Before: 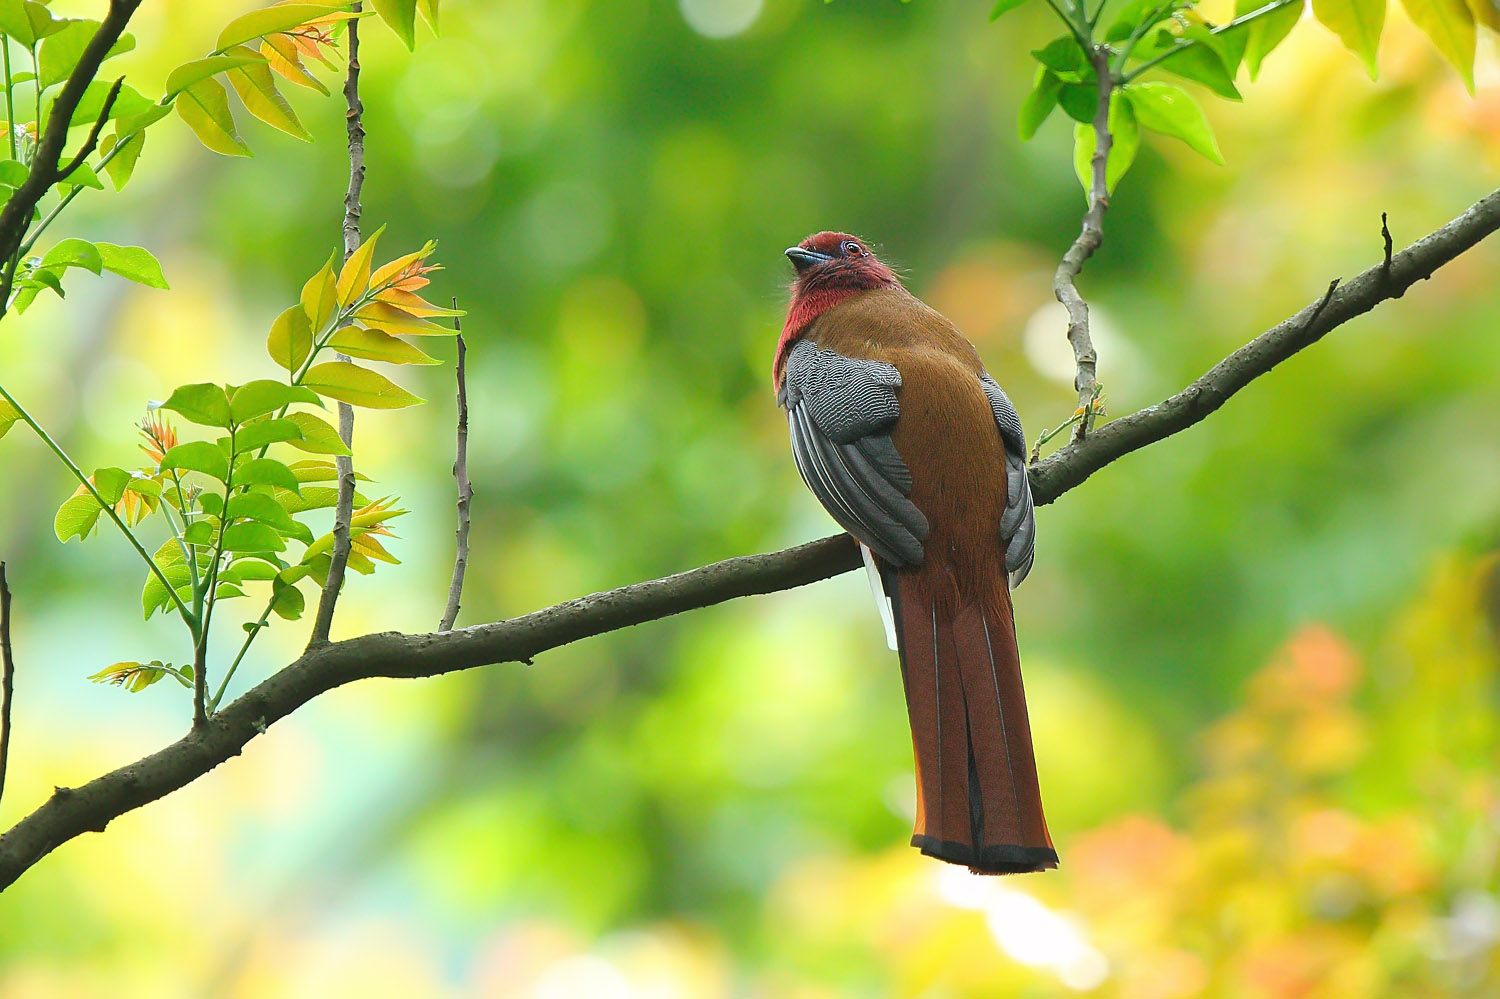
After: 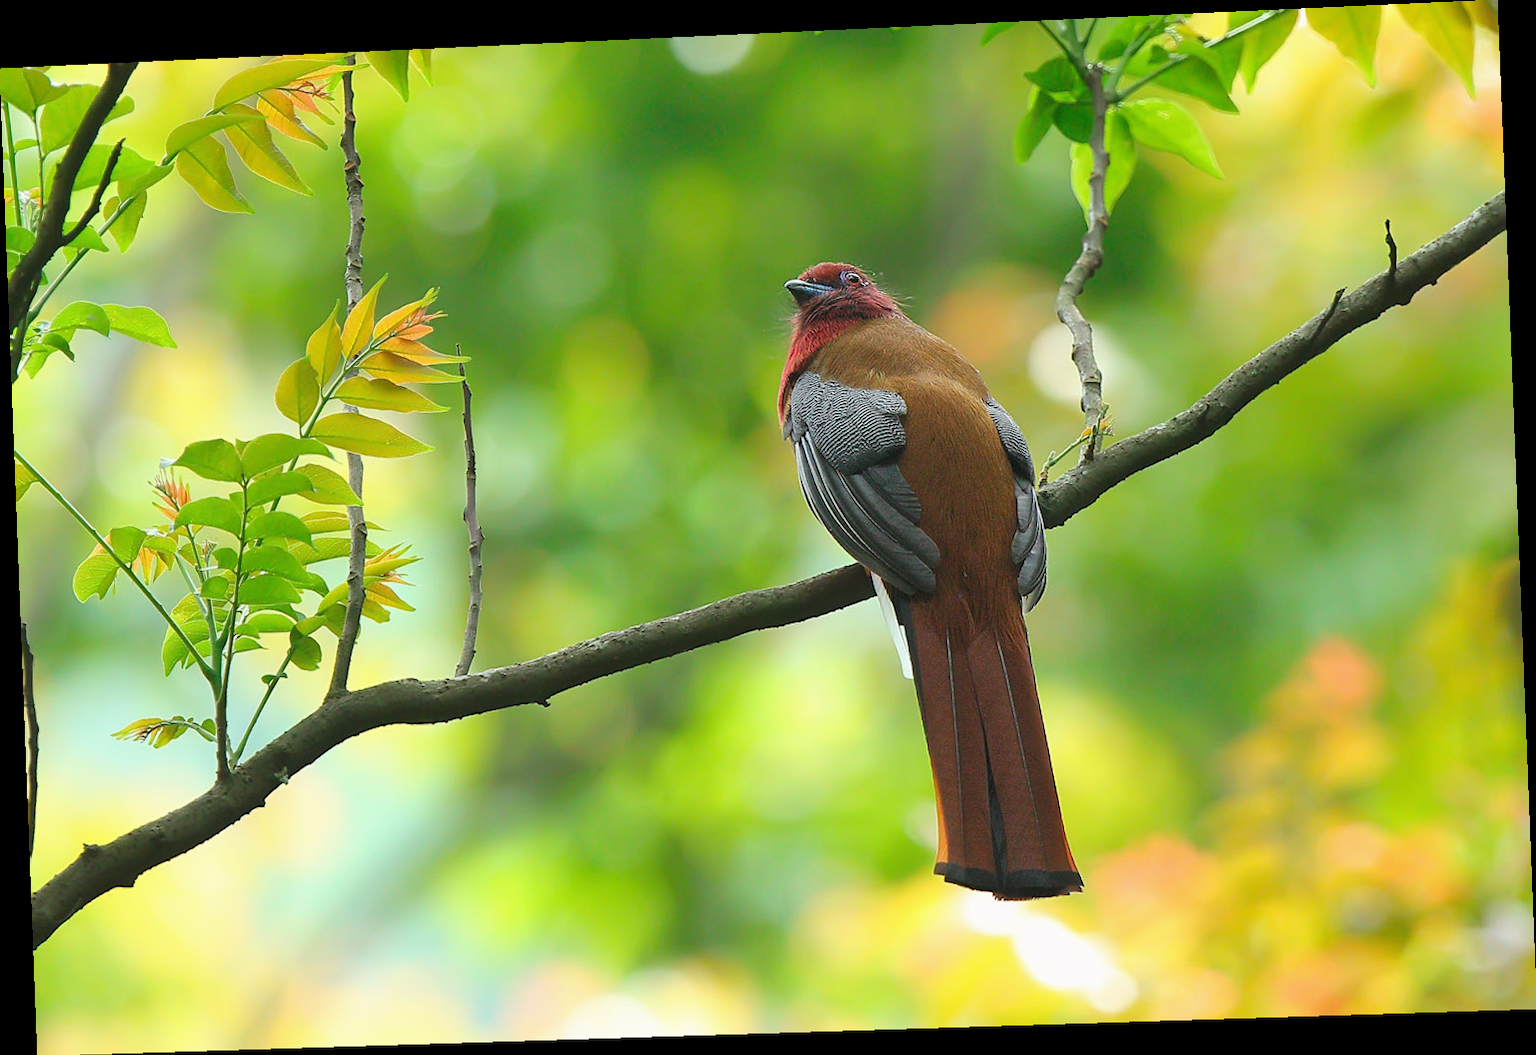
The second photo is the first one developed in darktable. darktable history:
exposure: exposure -0.041 EV, compensate highlight preservation false
rotate and perspective: rotation -2.22°, lens shift (horizontal) -0.022, automatic cropping off
